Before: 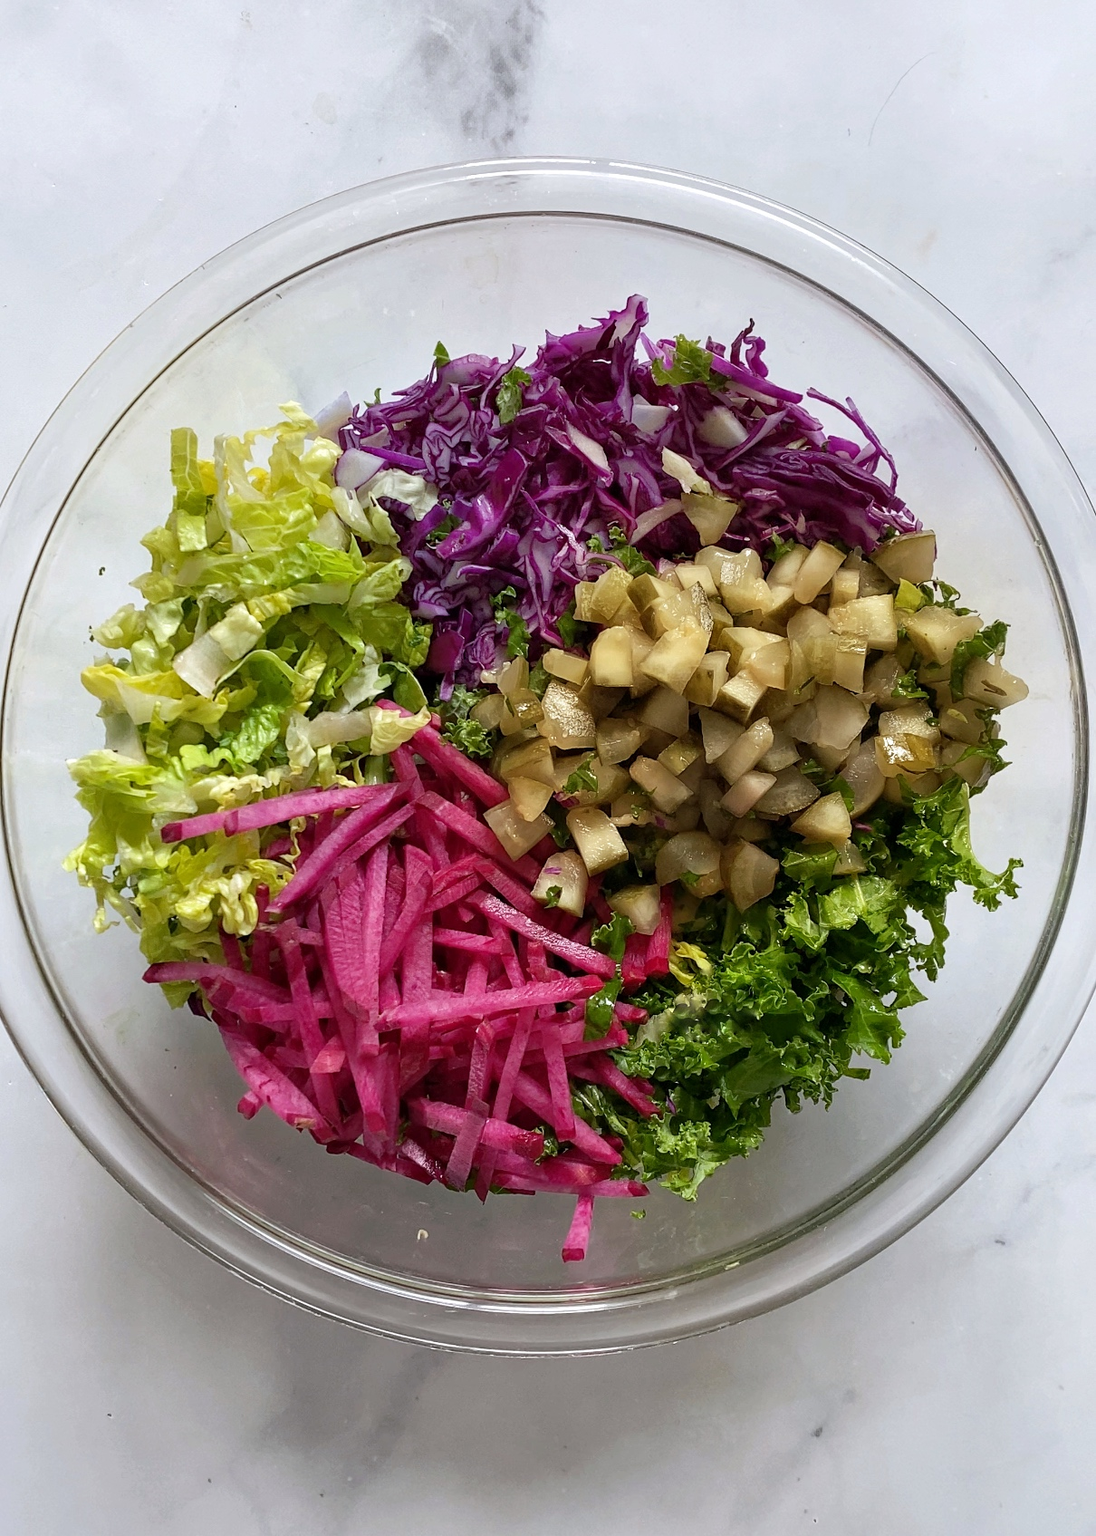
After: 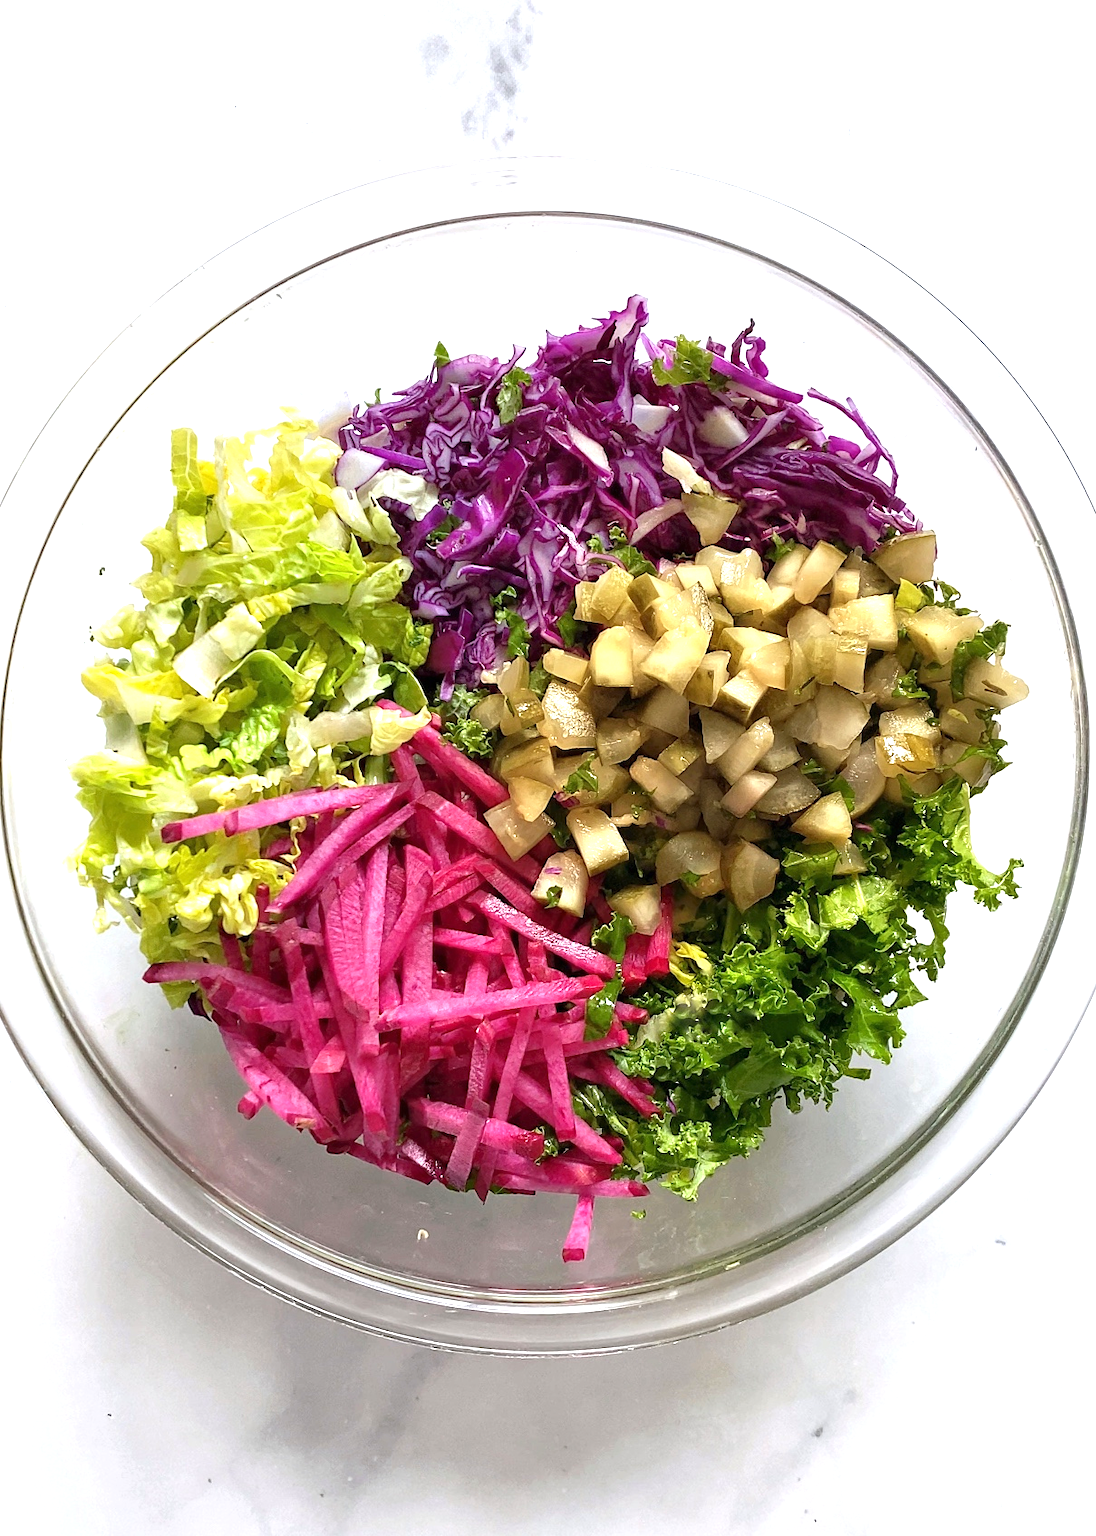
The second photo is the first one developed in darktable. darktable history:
exposure: black level correction 0, exposure 0.954 EV, compensate highlight preservation false
